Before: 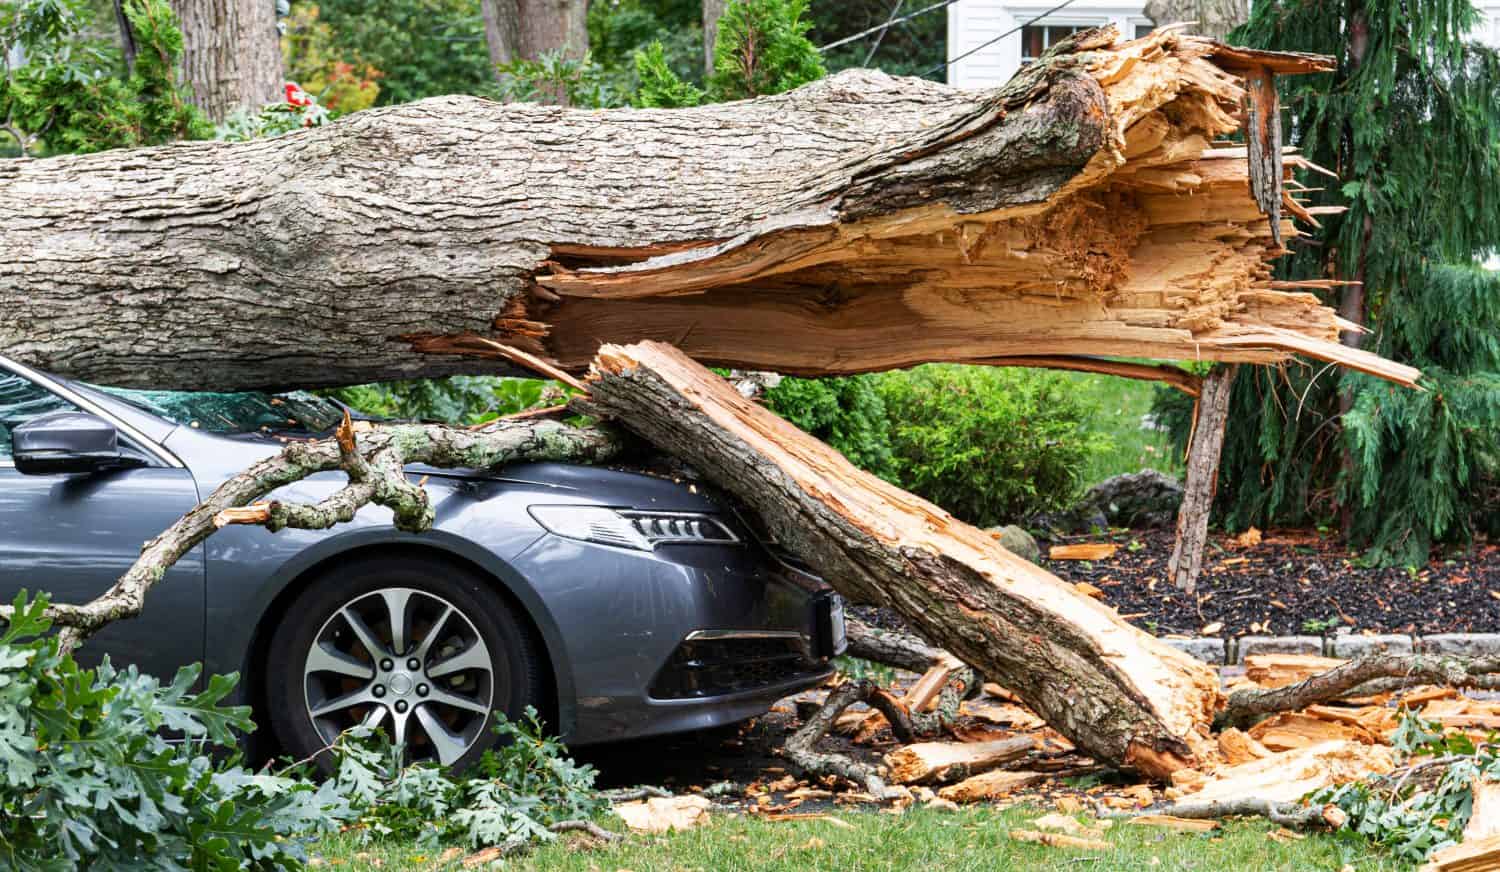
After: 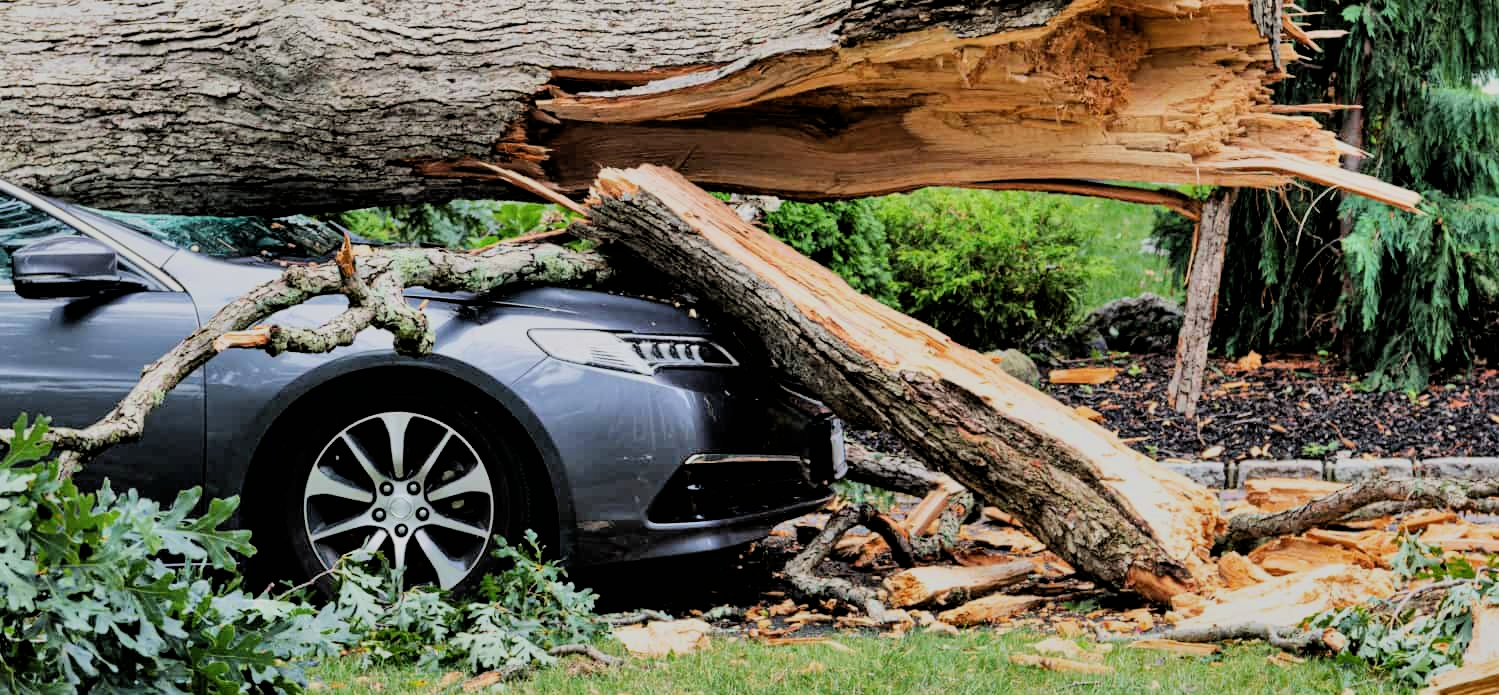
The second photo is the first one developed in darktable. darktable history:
filmic rgb: black relative exposure -4.35 EV, white relative exposure 4.56 EV, hardness 2.38, contrast 1.055, color science v6 (2022), iterations of high-quality reconstruction 10
shadows and highlights: shadows 59.85, highlights -60.45, soften with gaussian
crop and rotate: top 20.294%
